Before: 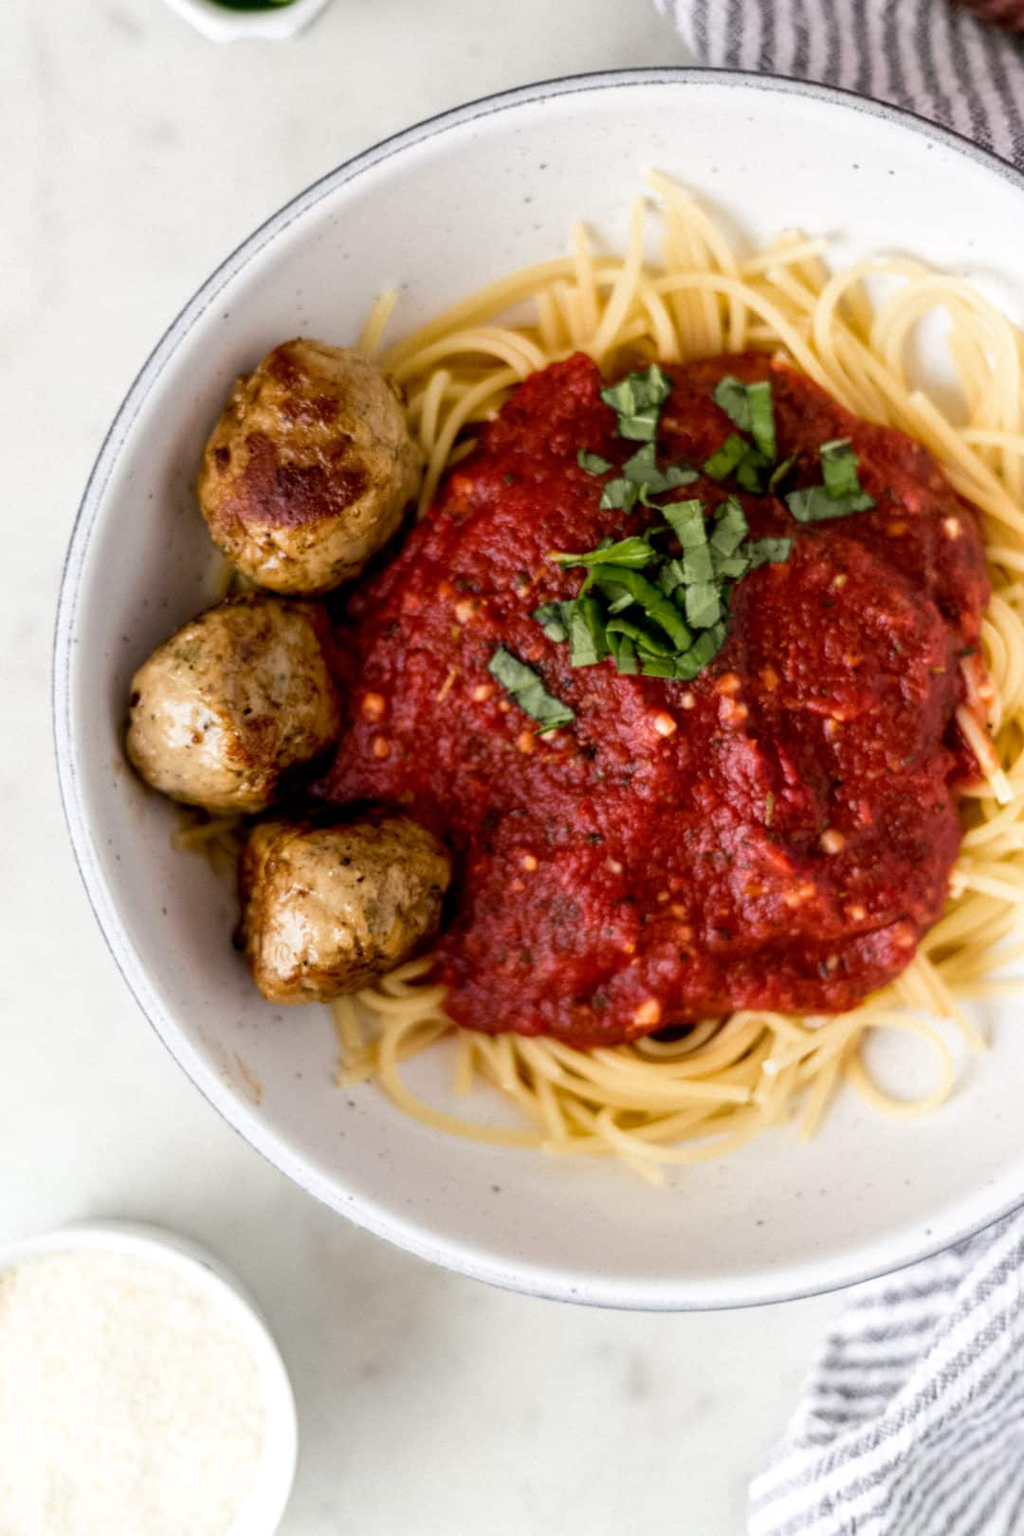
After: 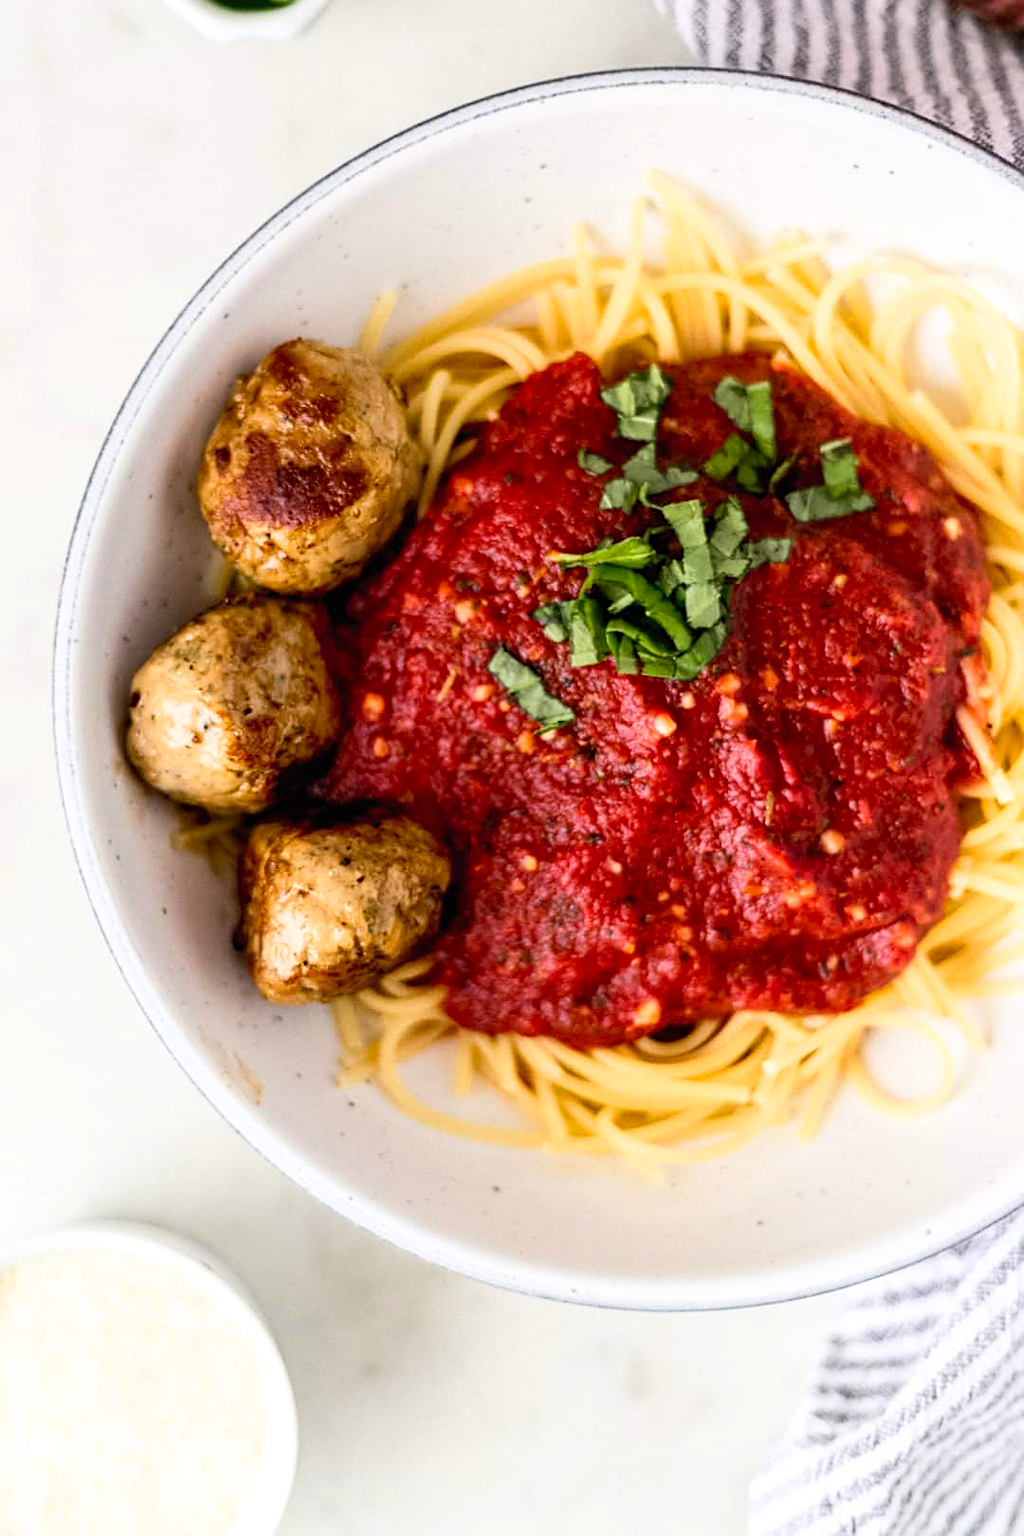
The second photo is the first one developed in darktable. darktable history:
sharpen: on, module defaults
contrast brightness saturation: contrast 0.198, brightness 0.16, saturation 0.23
